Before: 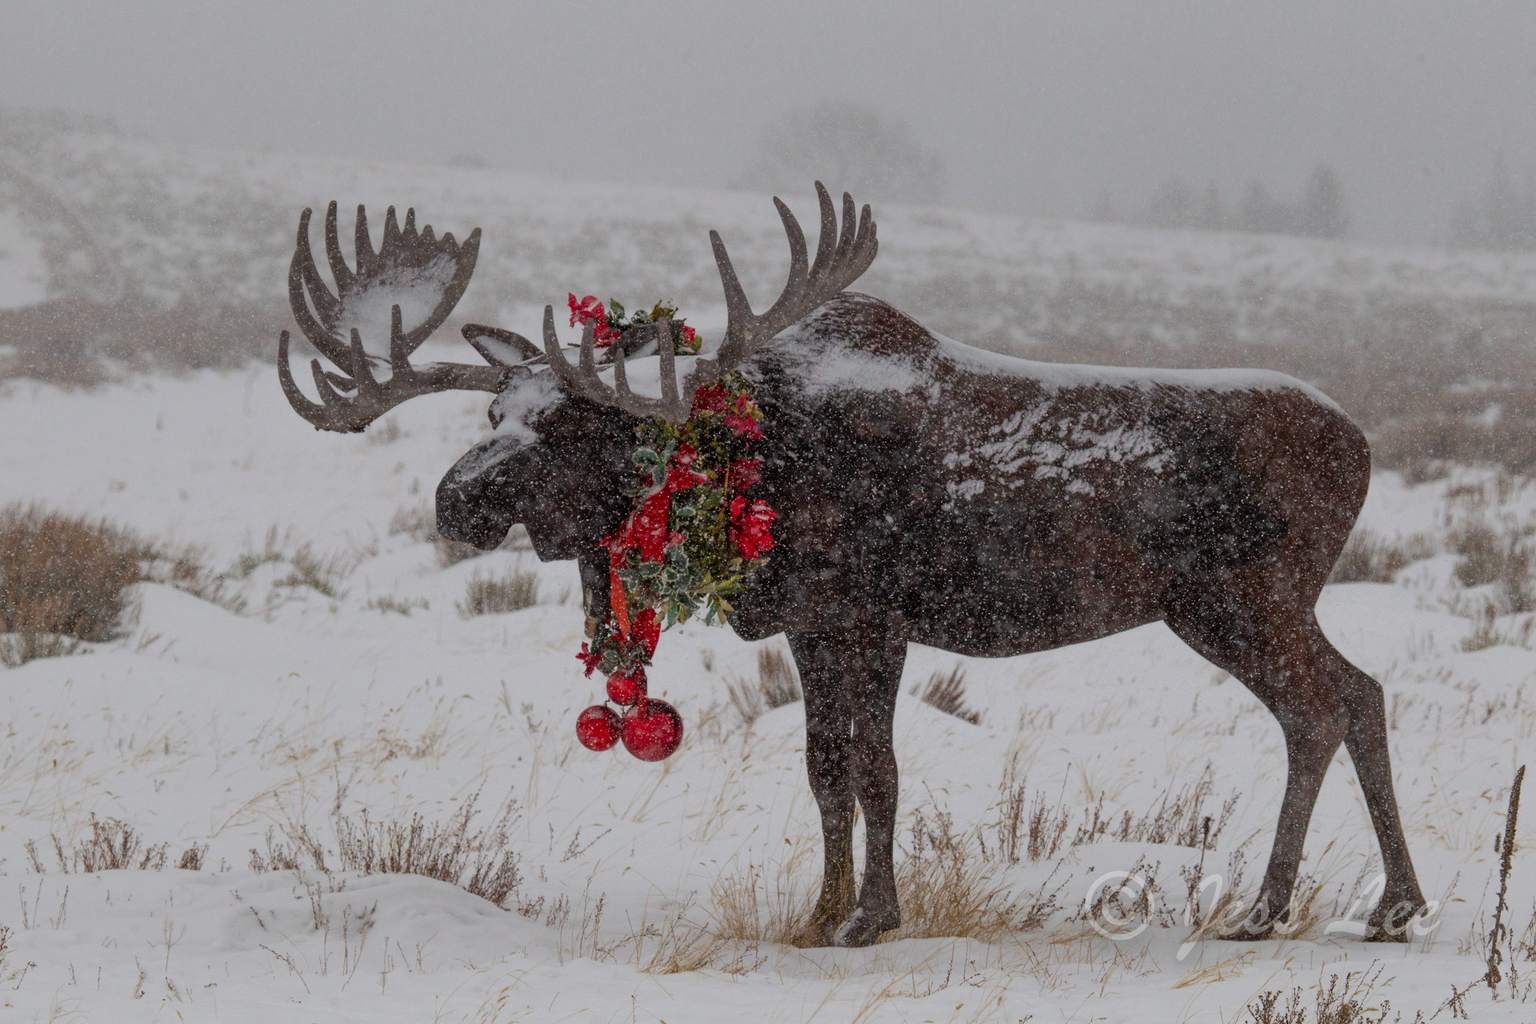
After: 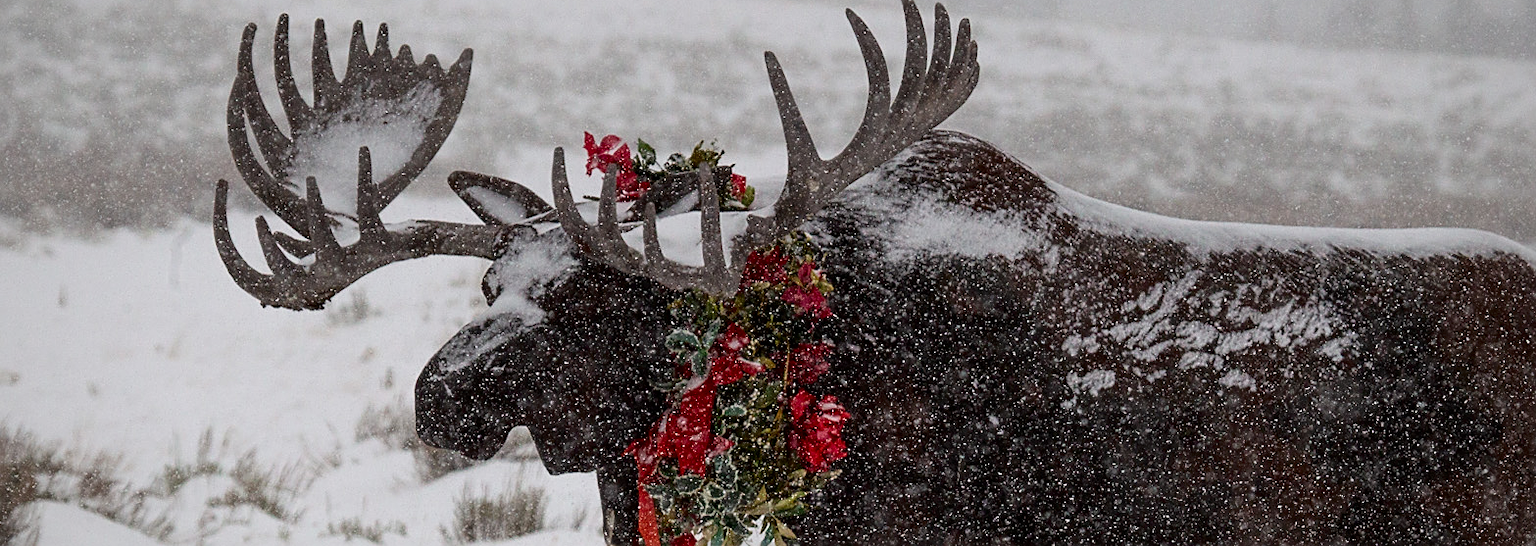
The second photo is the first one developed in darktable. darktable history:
crop: left 7.216%, top 18.585%, right 14.413%, bottom 39.499%
tone curve: curves: ch0 [(0, 0) (0.003, 0.002) (0.011, 0.006) (0.025, 0.014) (0.044, 0.025) (0.069, 0.039) (0.1, 0.056) (0.136, 0.082) (0.177, 0.116) (0.224, 0.163) (0.277, 0.233) (0.335, 0.311) (0.399, 0.396) (0.468, 0.488) (0.543, 0.588) (0.623, 0.695) (0.709, 0.809) (0.801, 0.912) (0.898, 0.997) (1, 1)], color space Lab, independent channels, preserve colors none
sharpen: on, module defaults
vignetting: fall-off radius 99.23%, width/height ratio 1.34
